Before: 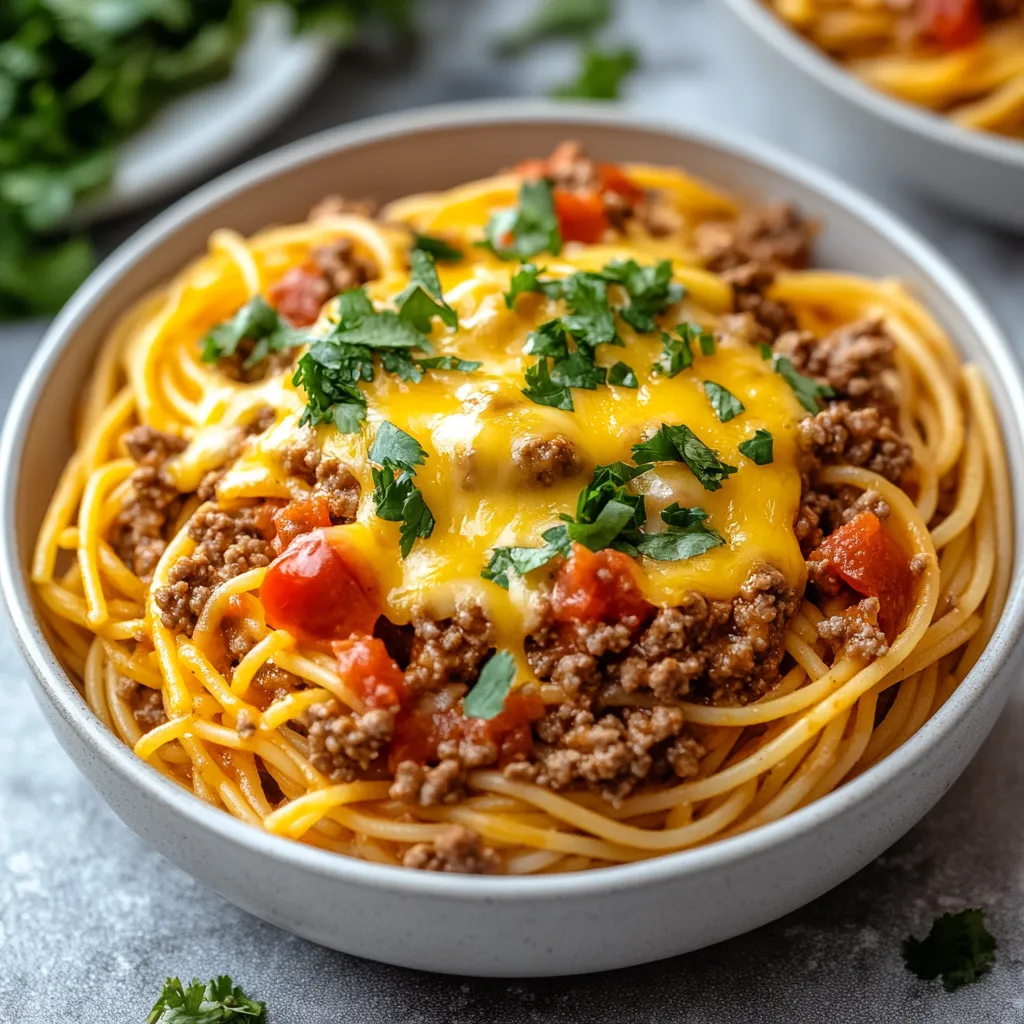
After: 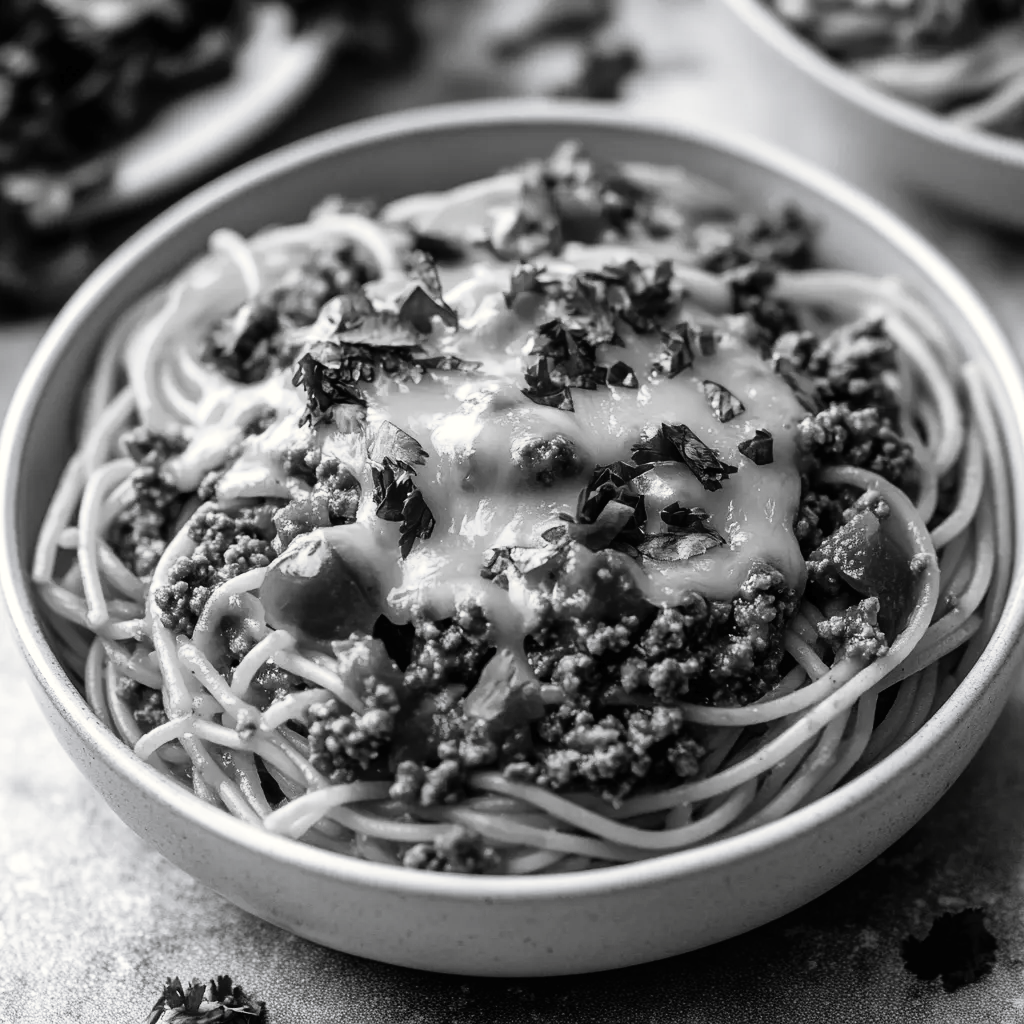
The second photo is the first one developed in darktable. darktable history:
tone curve: curves: ch0 [(0, 0) (0.003, 0.008) (0.011, 0.008) (0.025, 0.011) (0.044, 0.017) (0.069, 0.026) (0.1, 0.039) (0.136, 0.054) (0.177, 0.093) (0.224, 0.15) (0.277, 0.21) (0.335, 0.285) (0.399, 0.366) (0.468, 0.462) (0.543, 0.564) (0.623, 0.679) (0.709, 0.79) (0.801, 0.883) (0.898, 0.95) (1, 1)], preserve colors none
color look up table: target L [89.88, 87.41, 84.2, 68.49, 78.07, 62.97, 62.72, 63.22, 58.38, 44.41, 21.25, 200.82, 80.97, 73.19, 61.19, 53.39, 53.98, 55.54, 53.39, 50.17, 44.82, 32.75, 35.44, 16.59, 20.33, 100, 87.41, 83.12, 82.41, 78.43, 72.58, 63.98, 61.45, 59.41, 66.24, 54.24, 59.02, 48.31, 8.248, 15.63, 15.63, 101.64, 101.31, 87.41, 76.37, 62.21, 37.41, 30.88, 4.324], target a [0, -0.001, 0, 0, -0.002, 0.001 ×4, 0, 0, 0, -0.002, 0.001 ×8, 0, 0.001, 0, 0, -0.653, -0.001, -0.001, -0.002, 0, 0, 0, 0.001, 0, 0.001, 0.001, 0, 0.001, 0, 0, 0, 0.001, 0.001, -0.001, 0.001 ×4, 0], target b [0.001, 0.002, 0.002, 0.001, 0.023, -0.005 ×4, -0.001, -0.002, -0.001, 0.024, -0.005, -0.005, -0.004, -0.004, -0.005, -0.004, -0.005, -0.001, -0.002, -0.005, -0.002, -0.002, 8.393, 0.002, 0.002, 0.024, 0.002, 0.002, 0.001, -0.005, 0.001, -0.005, -0.005, 0.001, -0.005, -0.002 ×5, 0.002, -0.005, -0.005, -0.004, -0.005, -0.001], num patches 49
